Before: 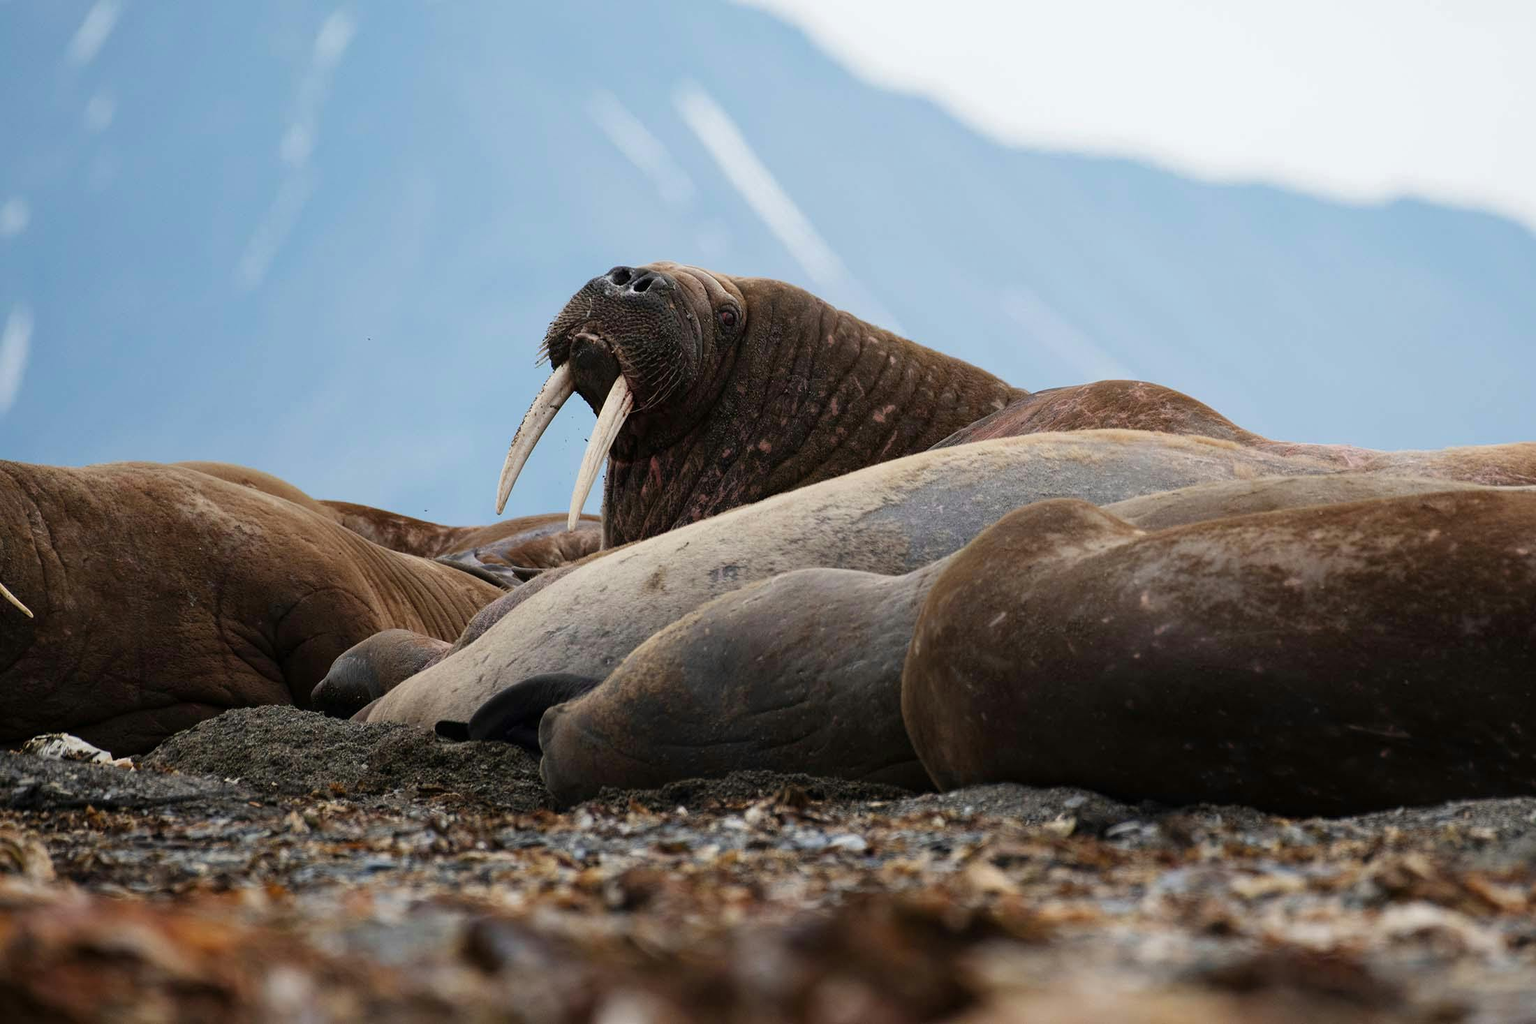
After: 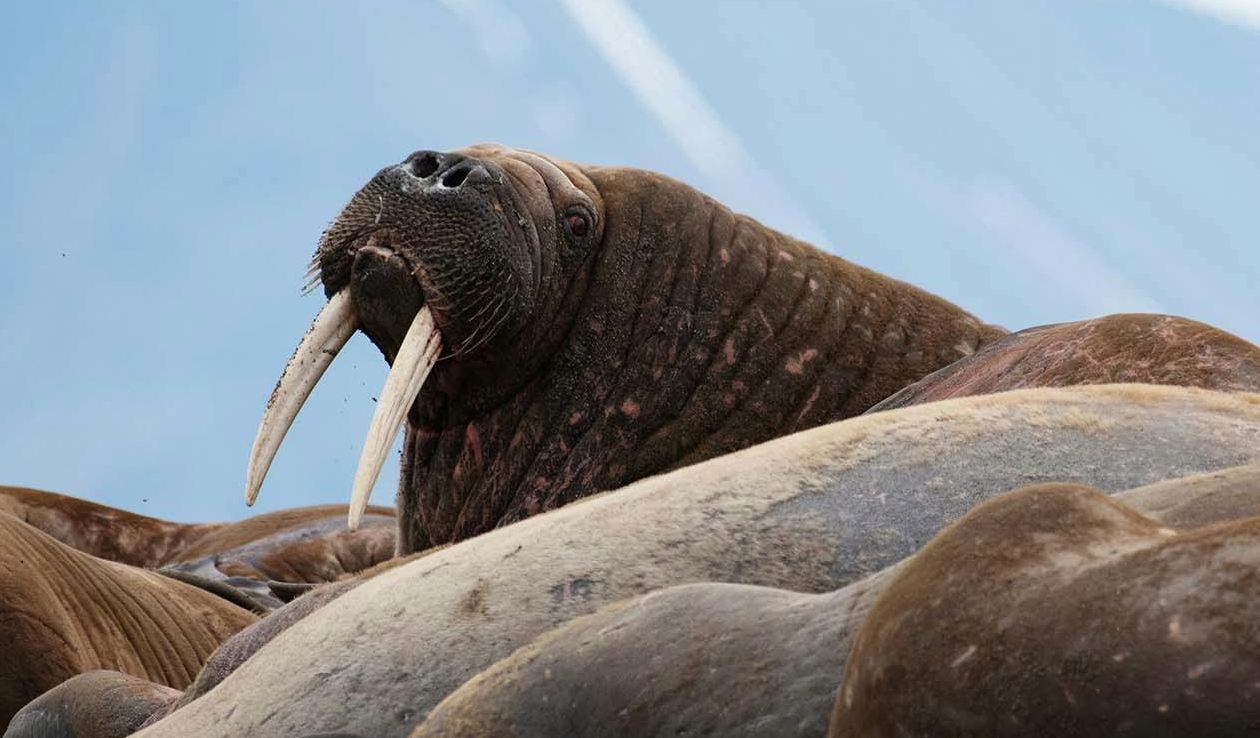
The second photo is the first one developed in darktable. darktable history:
levels: mode automatic, levels [0.008, 0.318, 0.836]
crop: left 21.174%, top 15.78%, right 21.508%, bottom 33.893%
